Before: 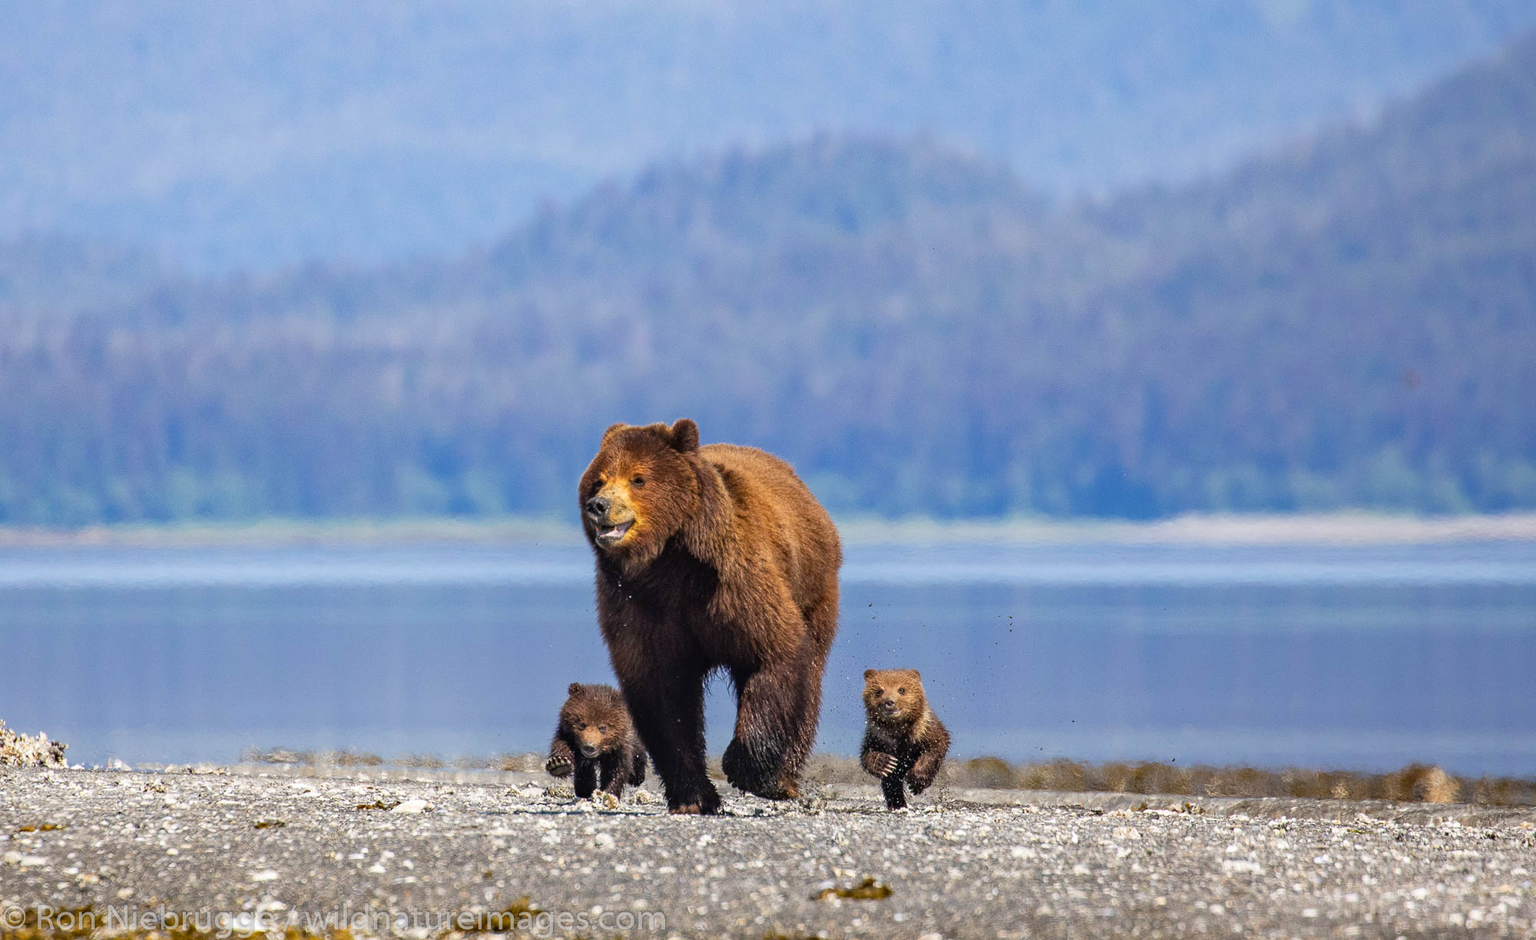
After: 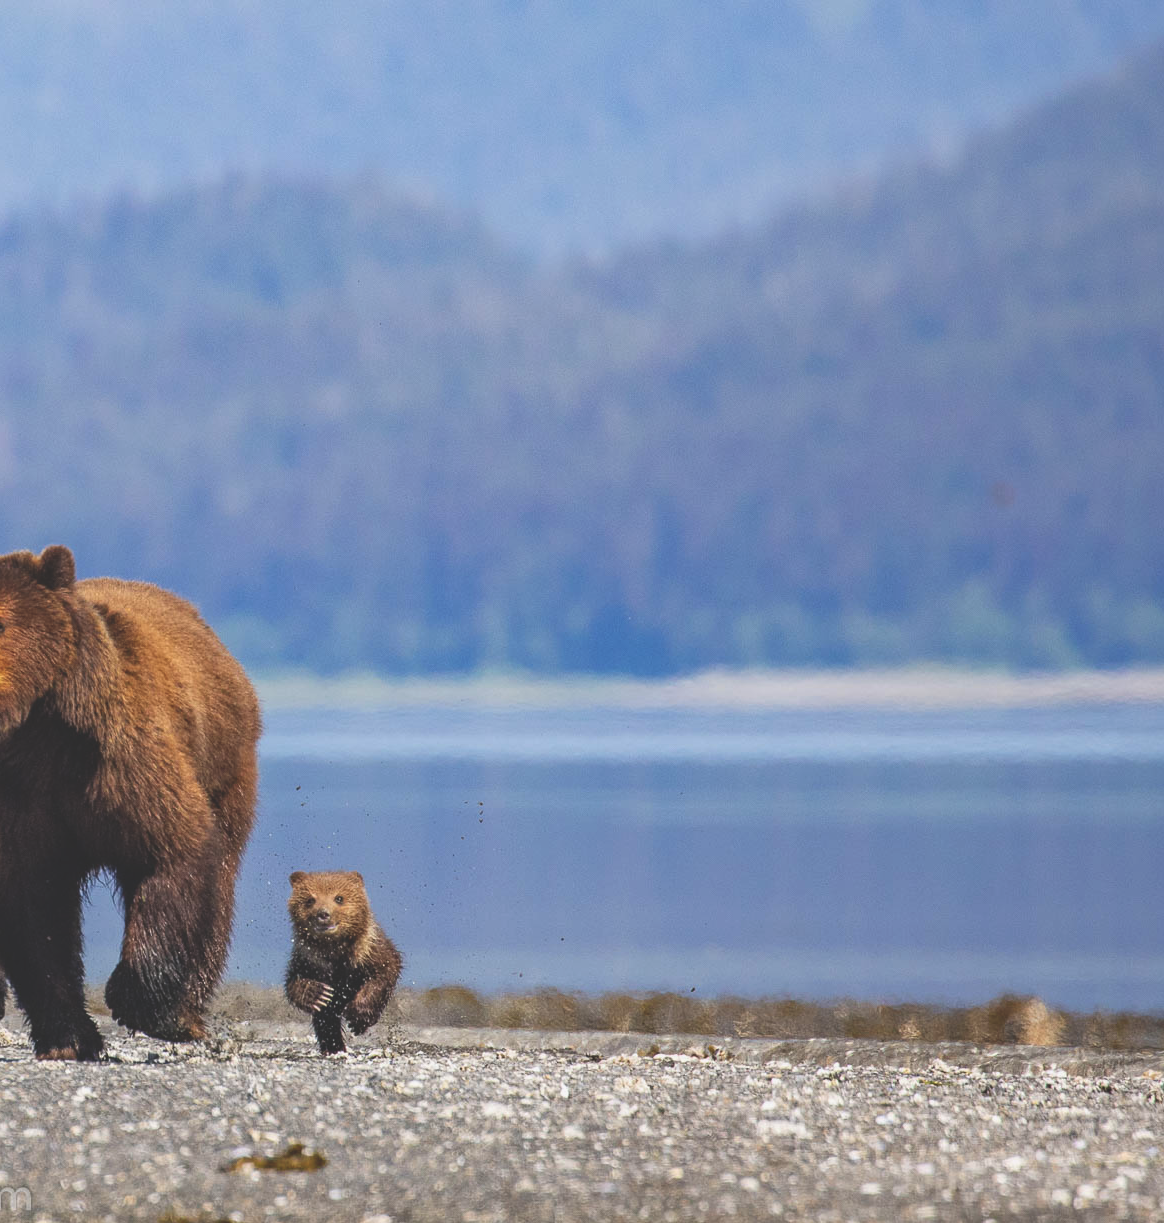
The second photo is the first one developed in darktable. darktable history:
crop: left 41.772%
exposure: black level correction -0.026, exposure -0.118 EV, compensate highlight preservation false
